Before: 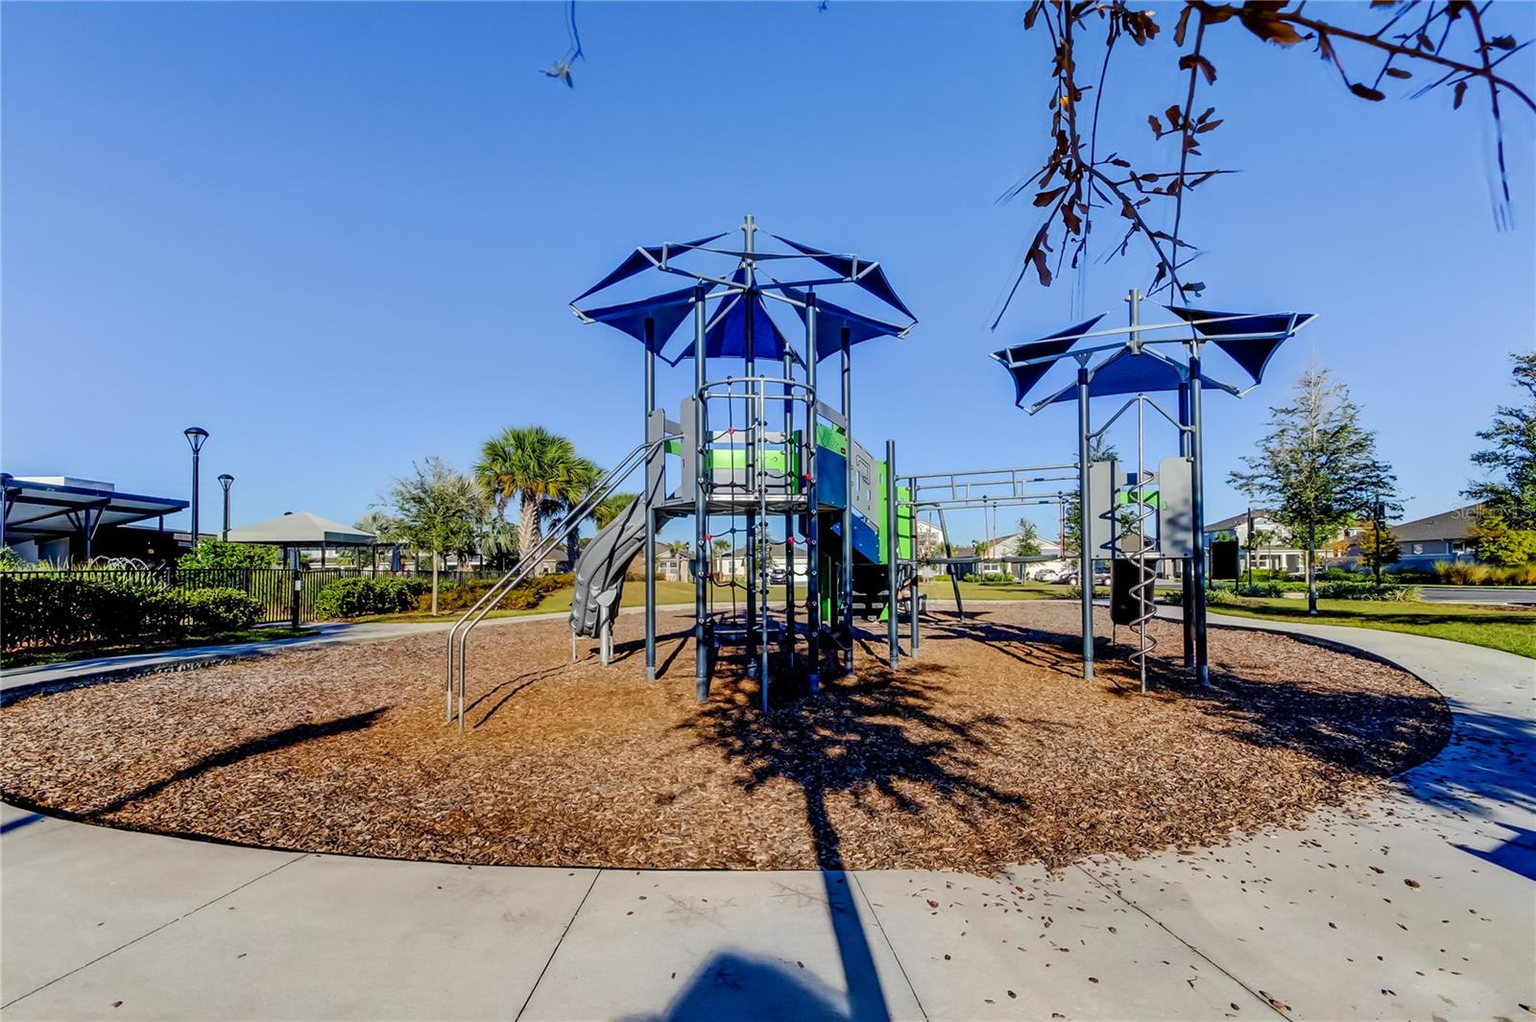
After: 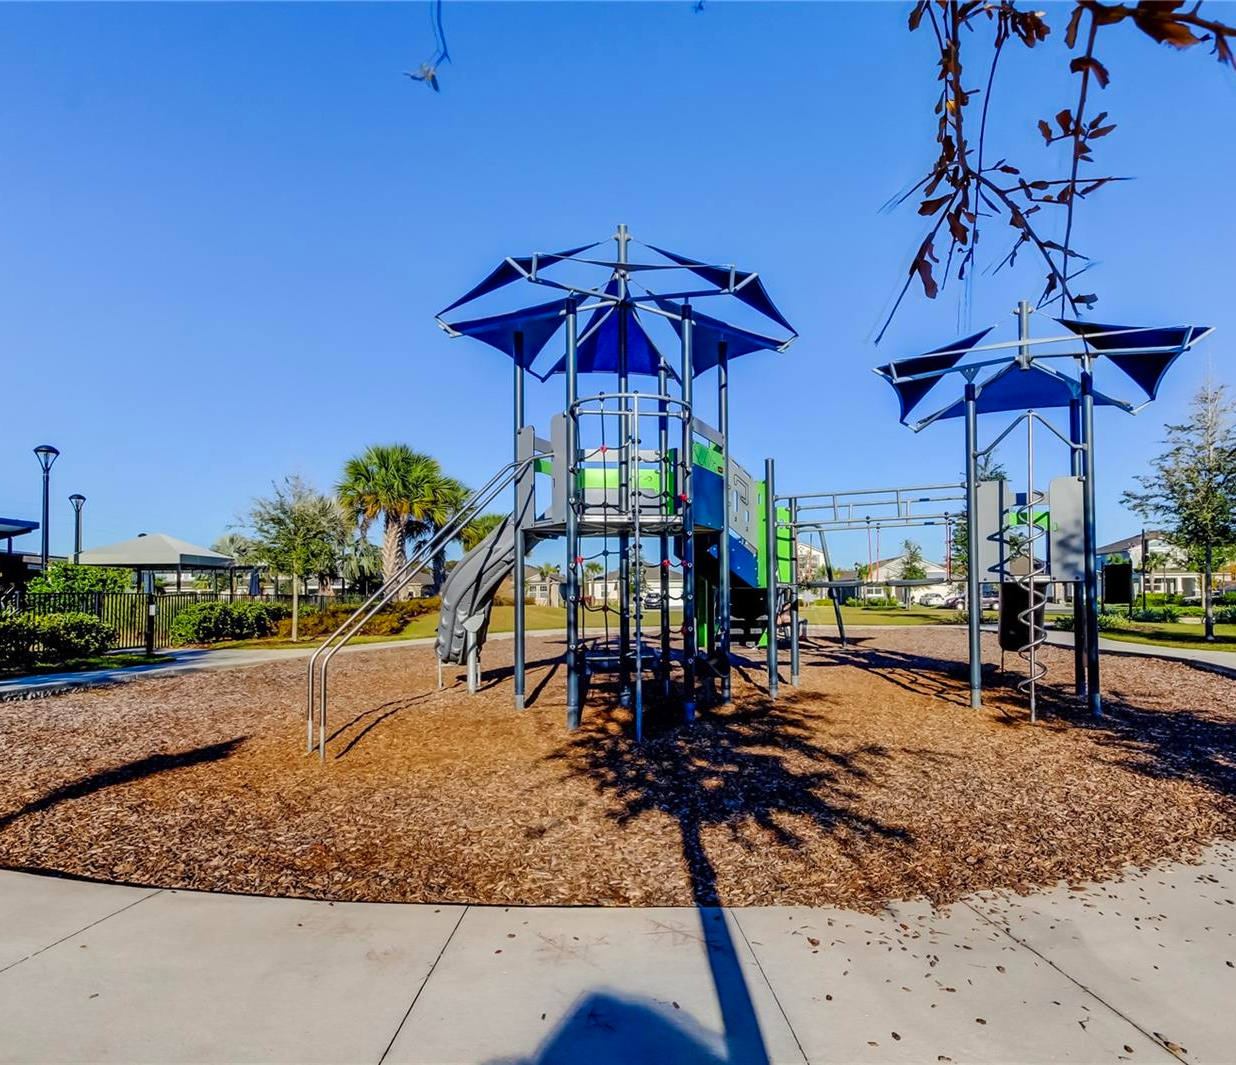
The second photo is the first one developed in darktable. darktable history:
crop: left 9.886%, right 12.802%
contrast brightness saturation: saturation 0.127
